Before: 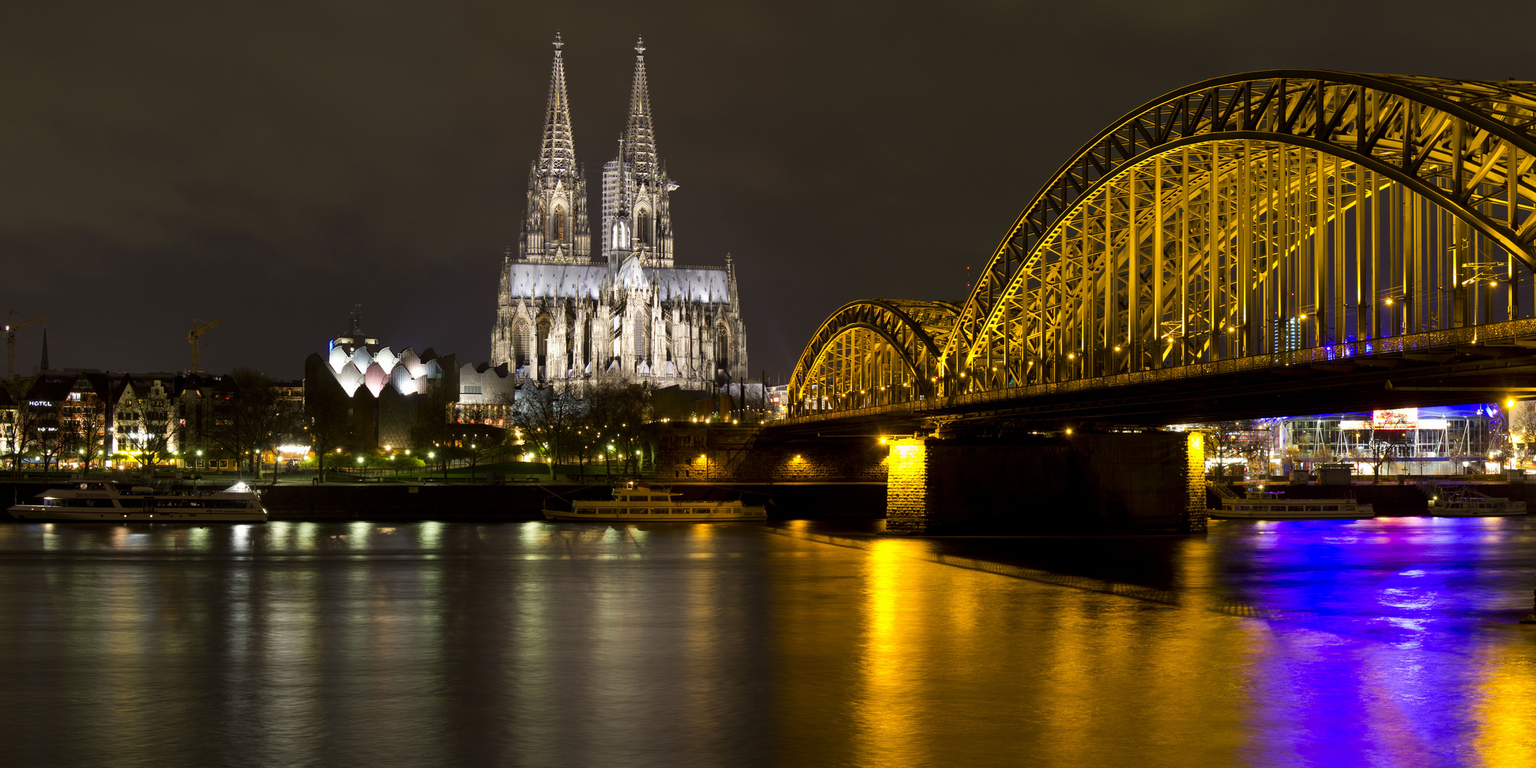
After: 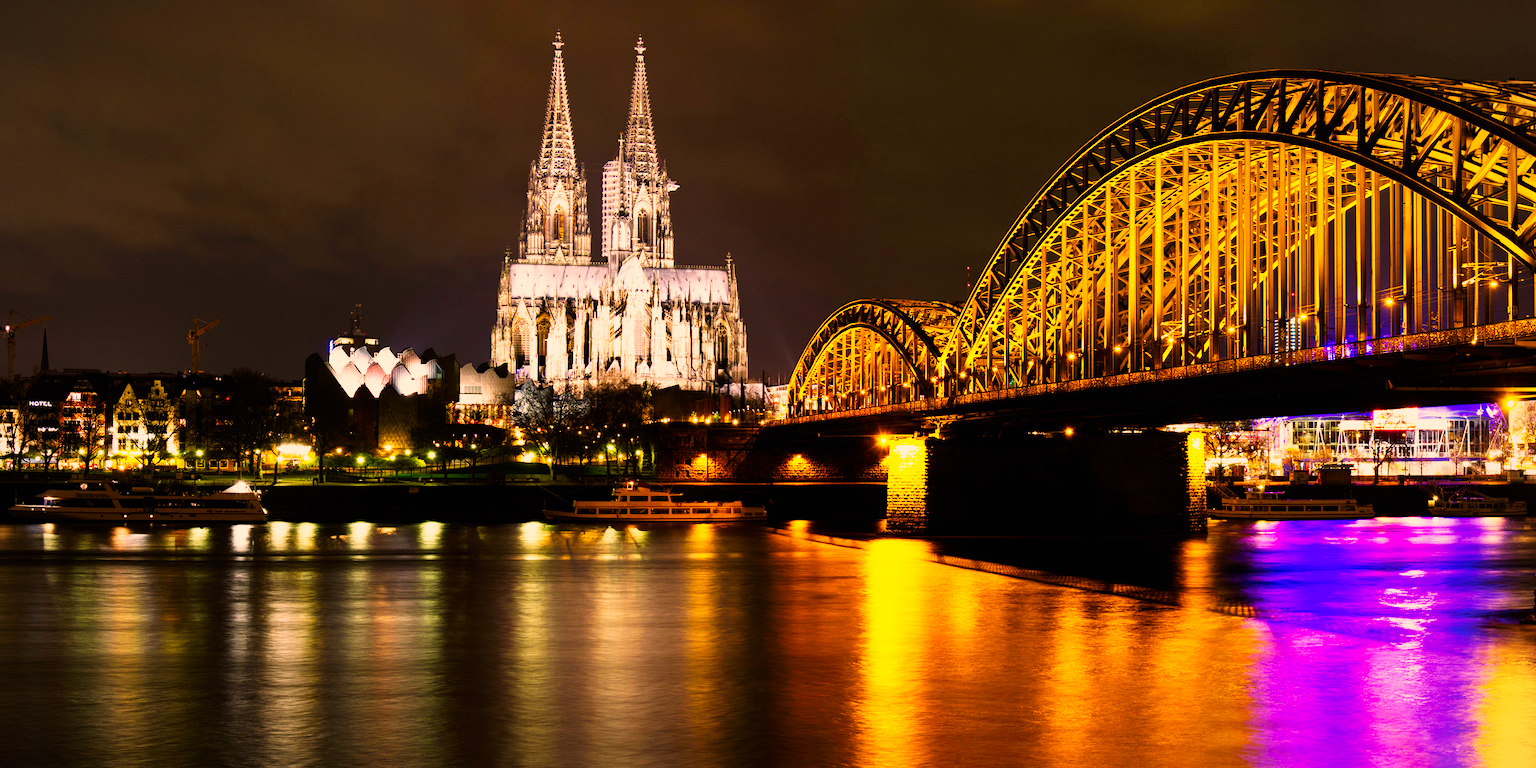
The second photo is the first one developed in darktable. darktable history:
vignetting: fall-off start 85.19%, fall-off radius 80.36%, width/height ratio 1.217
base curve: curves: ch0 [(0, 0) (0.007, 0.004) (0.027, 0.03) (0.046, 0.07) (0.207, 0.54) (0.442, 0.872) (0.673, 0.972) (1, 1)], preserve colors none
color correction: highlights a* 21.6, highlights b* 21.93
